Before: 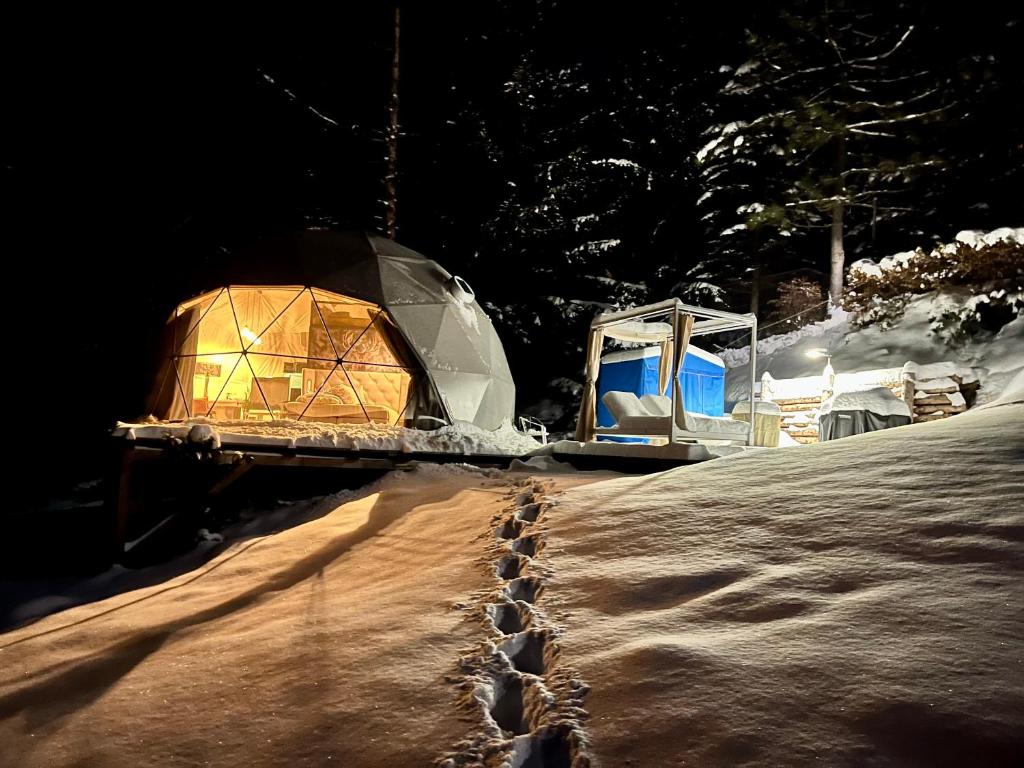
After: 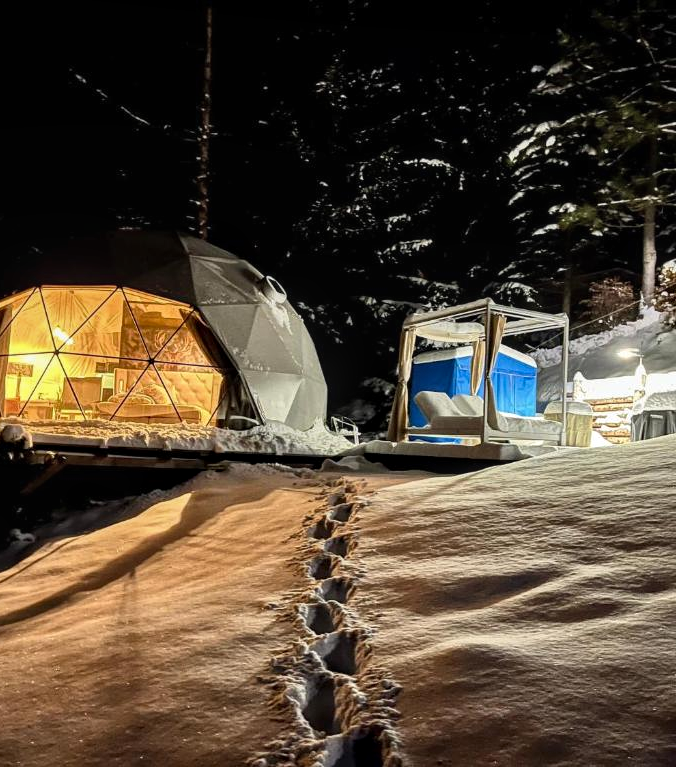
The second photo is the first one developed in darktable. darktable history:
local contrast: on, module defaults
crop and rotate: left 18.442%, right 15.508%
